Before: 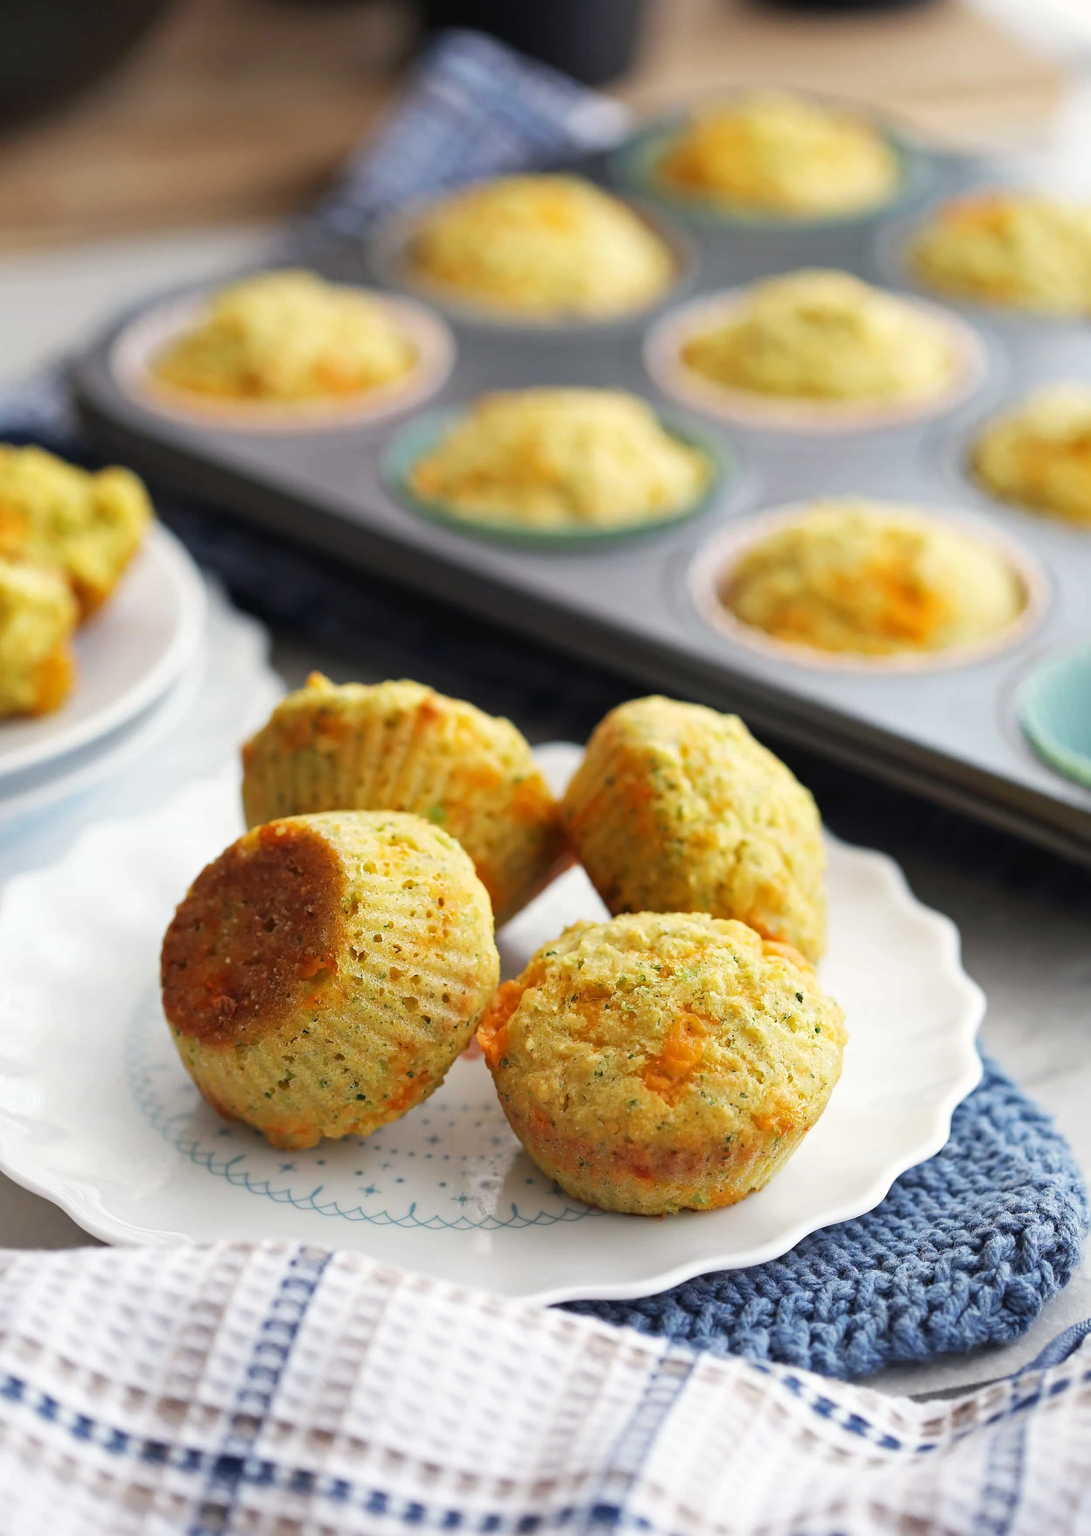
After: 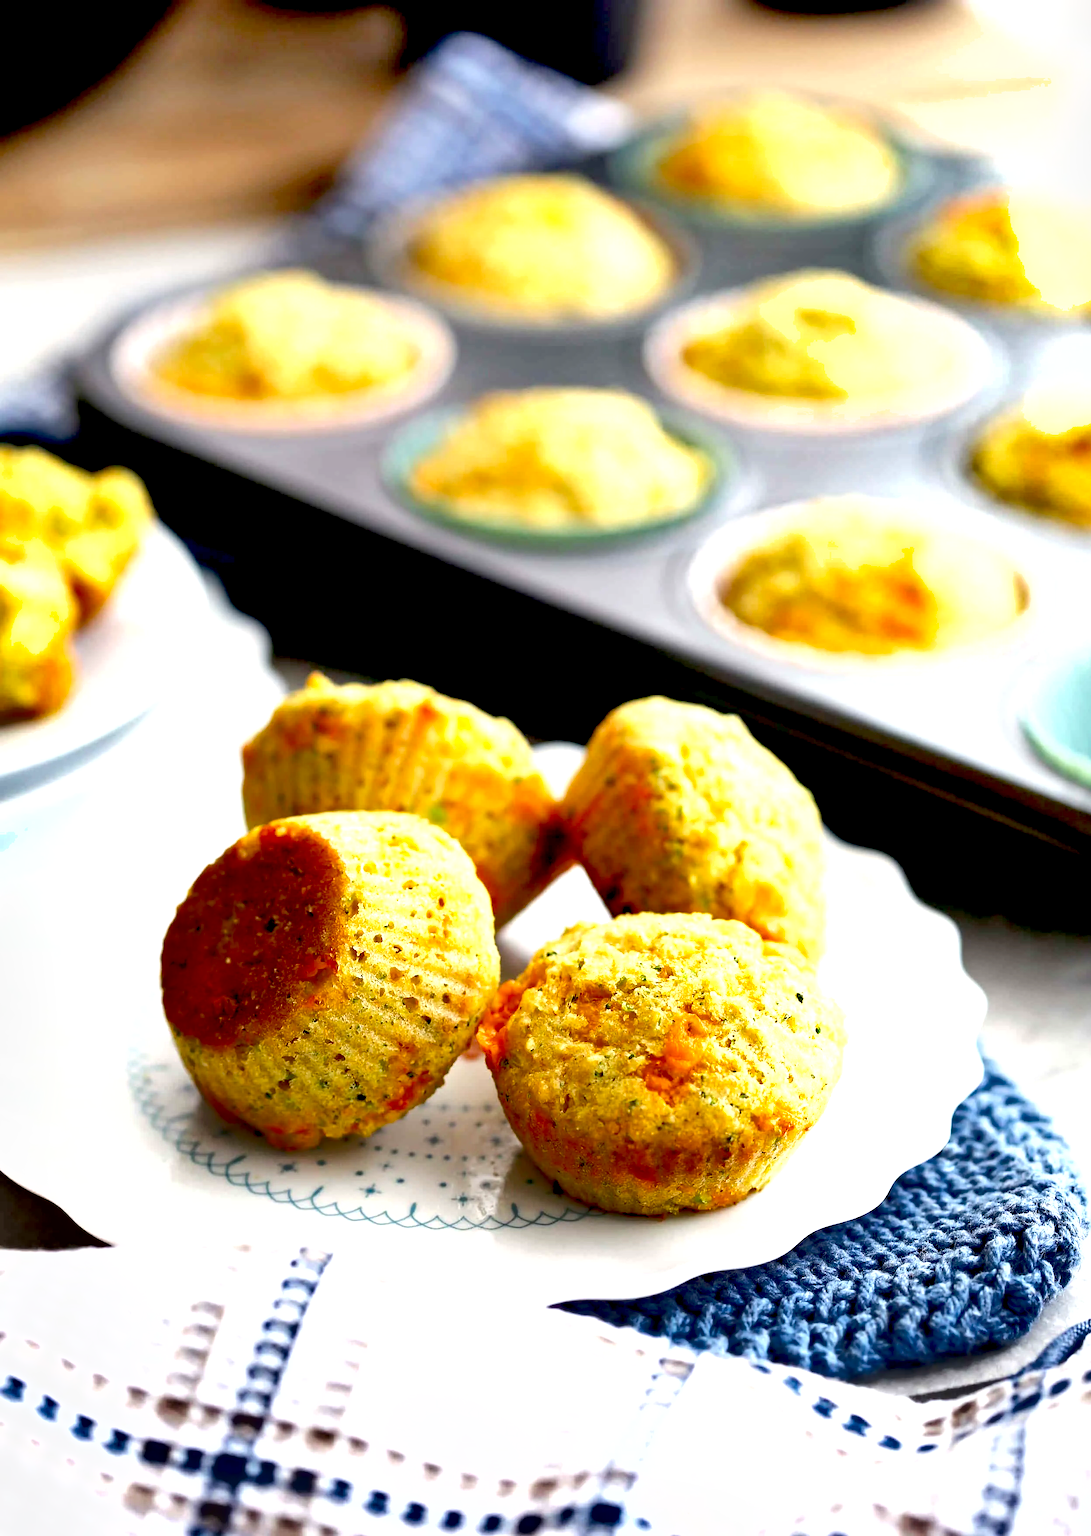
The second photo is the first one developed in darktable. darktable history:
exposure: black level correction 0.034, exposure 0.91 EV, compensate exposure bias true, compensate highlight preservation false
shadows and highlights: radius 337.08, shadows 28.61, soften with gaussian
